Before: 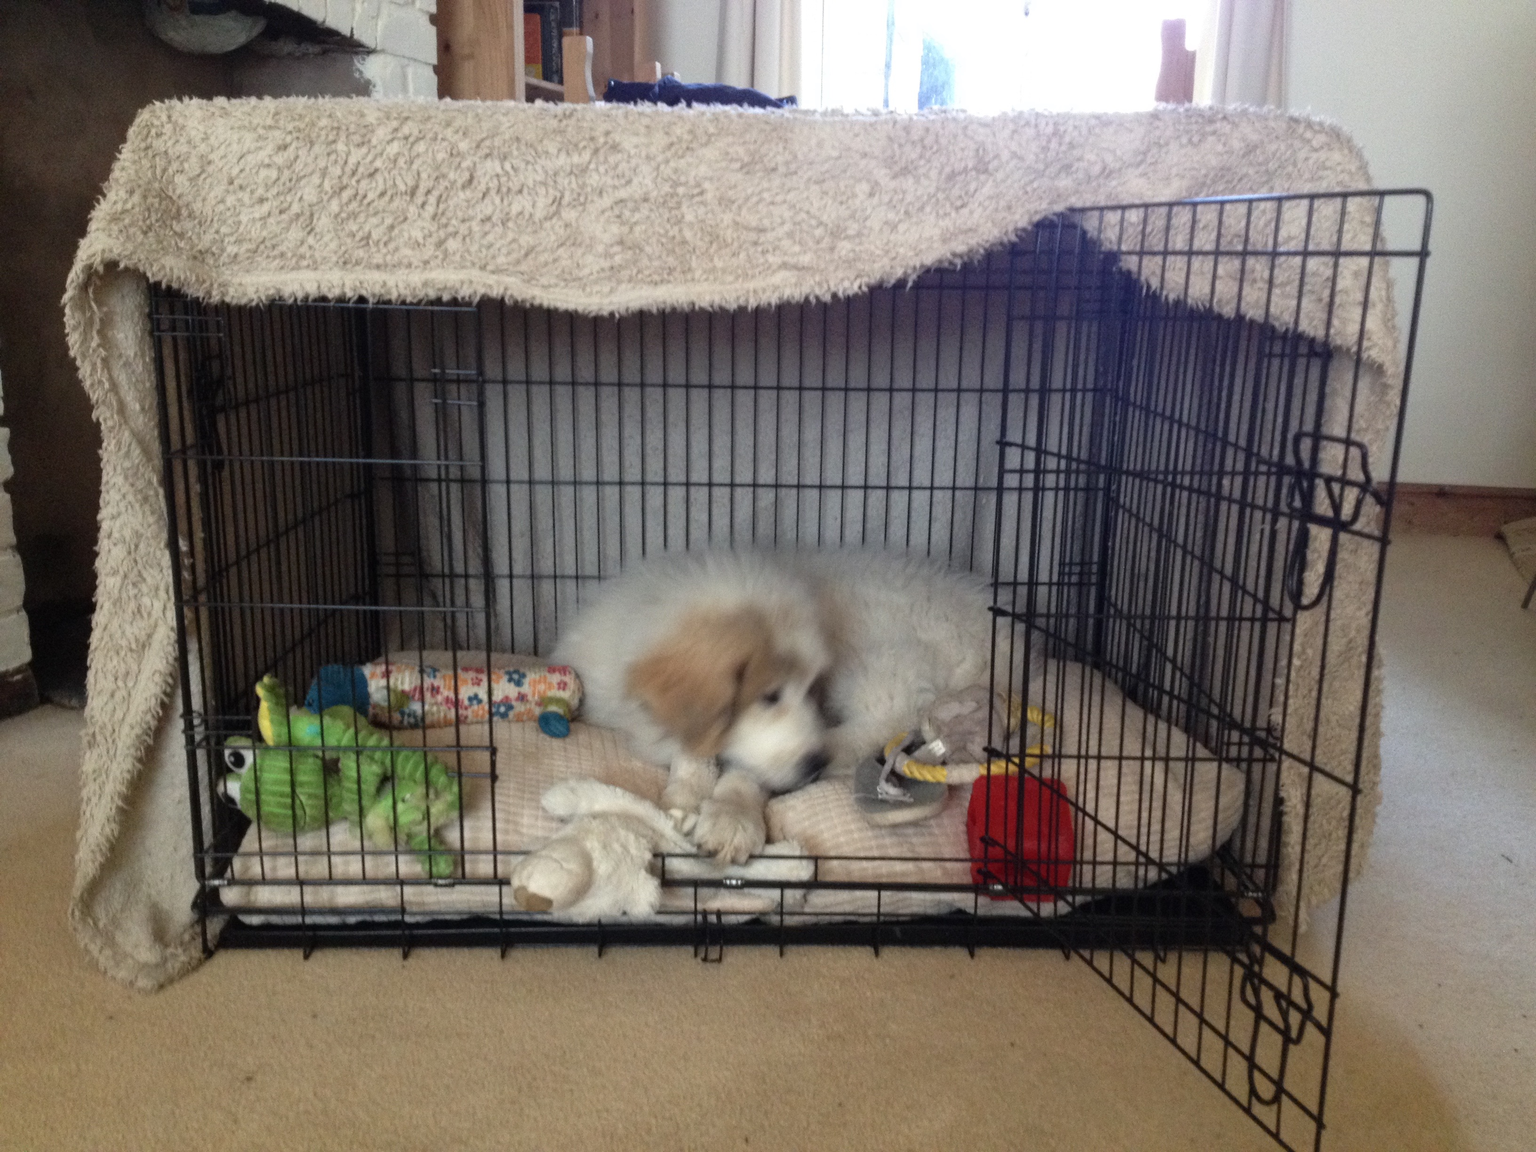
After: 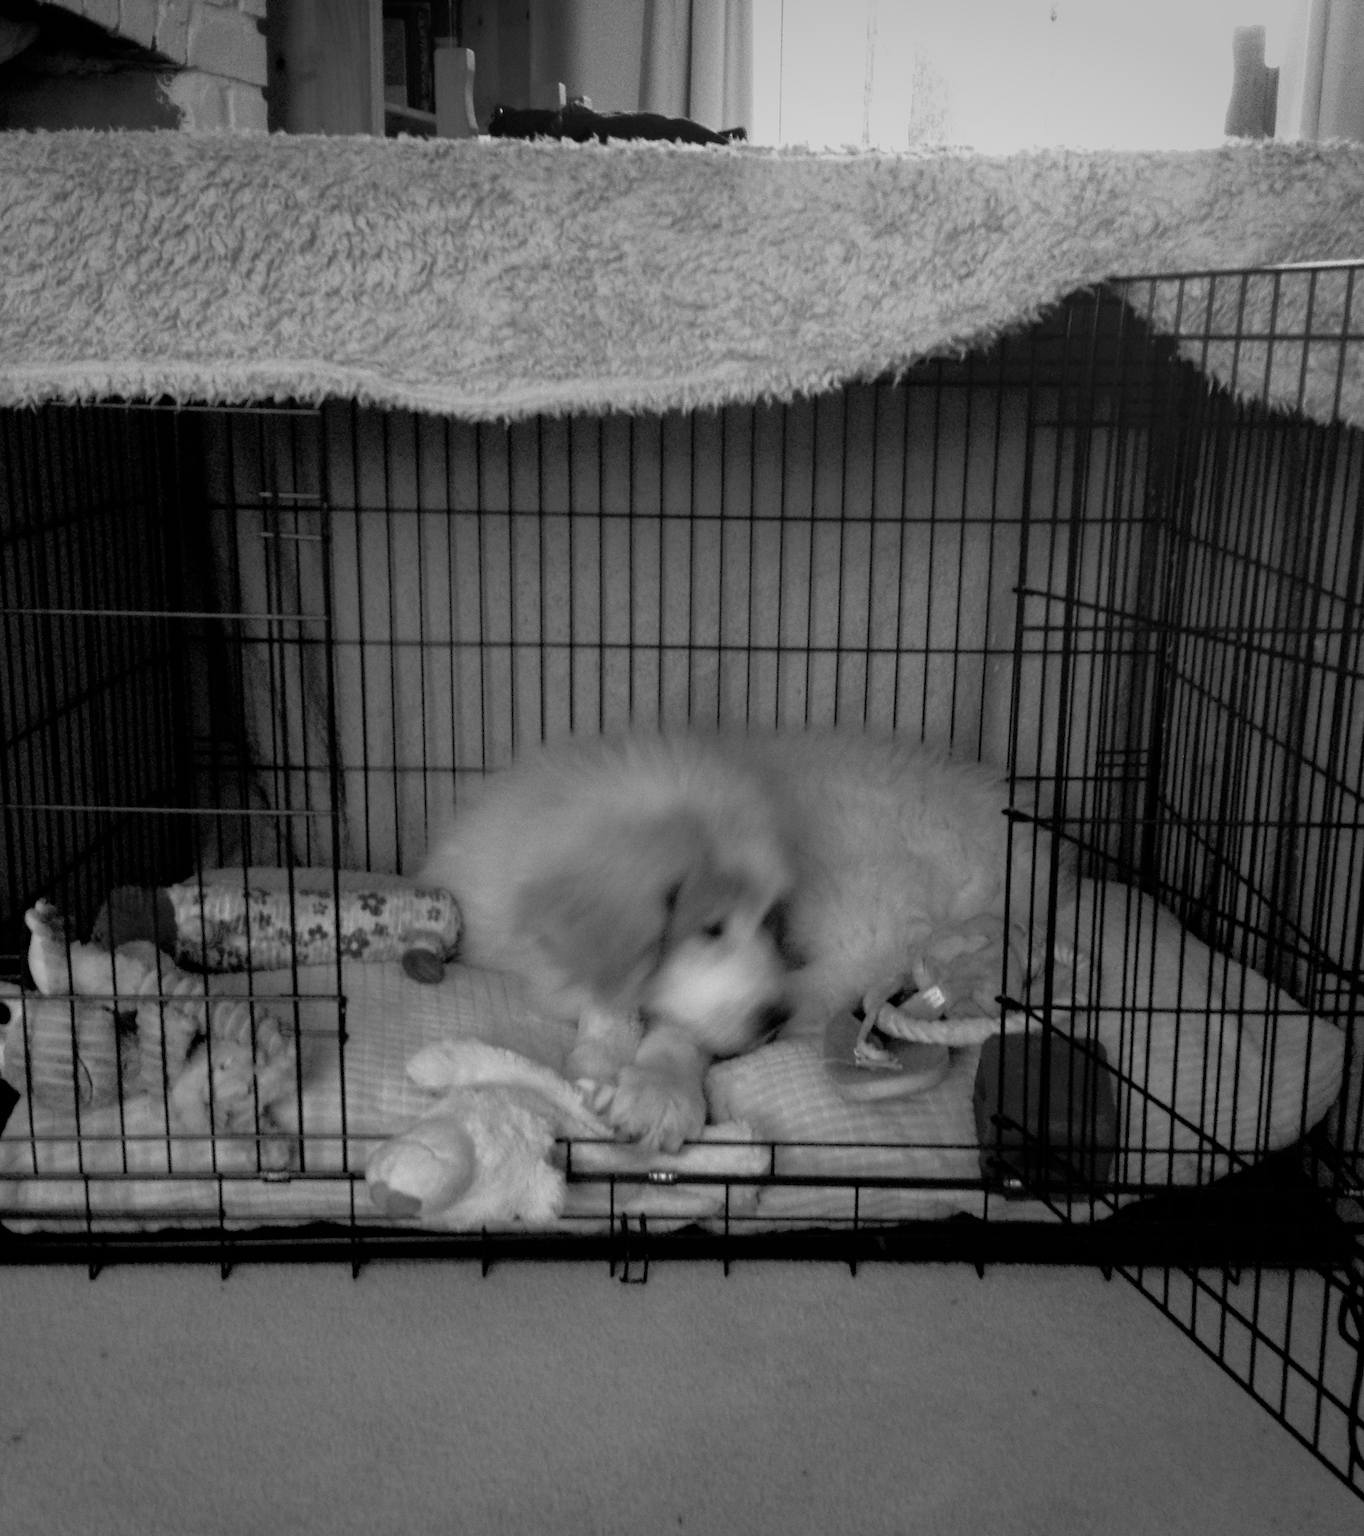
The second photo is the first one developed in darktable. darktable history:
white balance: red 0.766, blue 1.537
filmic rgb: black relative exposure -4.4 EV, white relative exposure 5 EV, threshold 3 EV, hardness 2.23, latitude 40.06%, contrast 1.15, highlights saturation mix 10%, shadows ↔ highlights balance 1.04%, preserve chrominance RGB euclidean norm (legacy), color science v4 (2020), enable highlight reconstruction true
color zones: curves: ch1 [(0, -0.394) (0.143, -0.394) (0.286, -0.394) (0.429, -0.392) (0.571, -0.391) (0.714, -0.391) (0.857, -0.391) (1, -0.394)]
graduated density: density 2.02 EV, hardness 44%, rotation 0.374°, offset 8.21, hue 208.8°, saturation 97%
vignetting: fall-off start 100%, brightness -0.282, width/height ratio 1.31
crop: left 15.419%, right 17.914%
shadows and highlights: shadows 0, highlights 40
